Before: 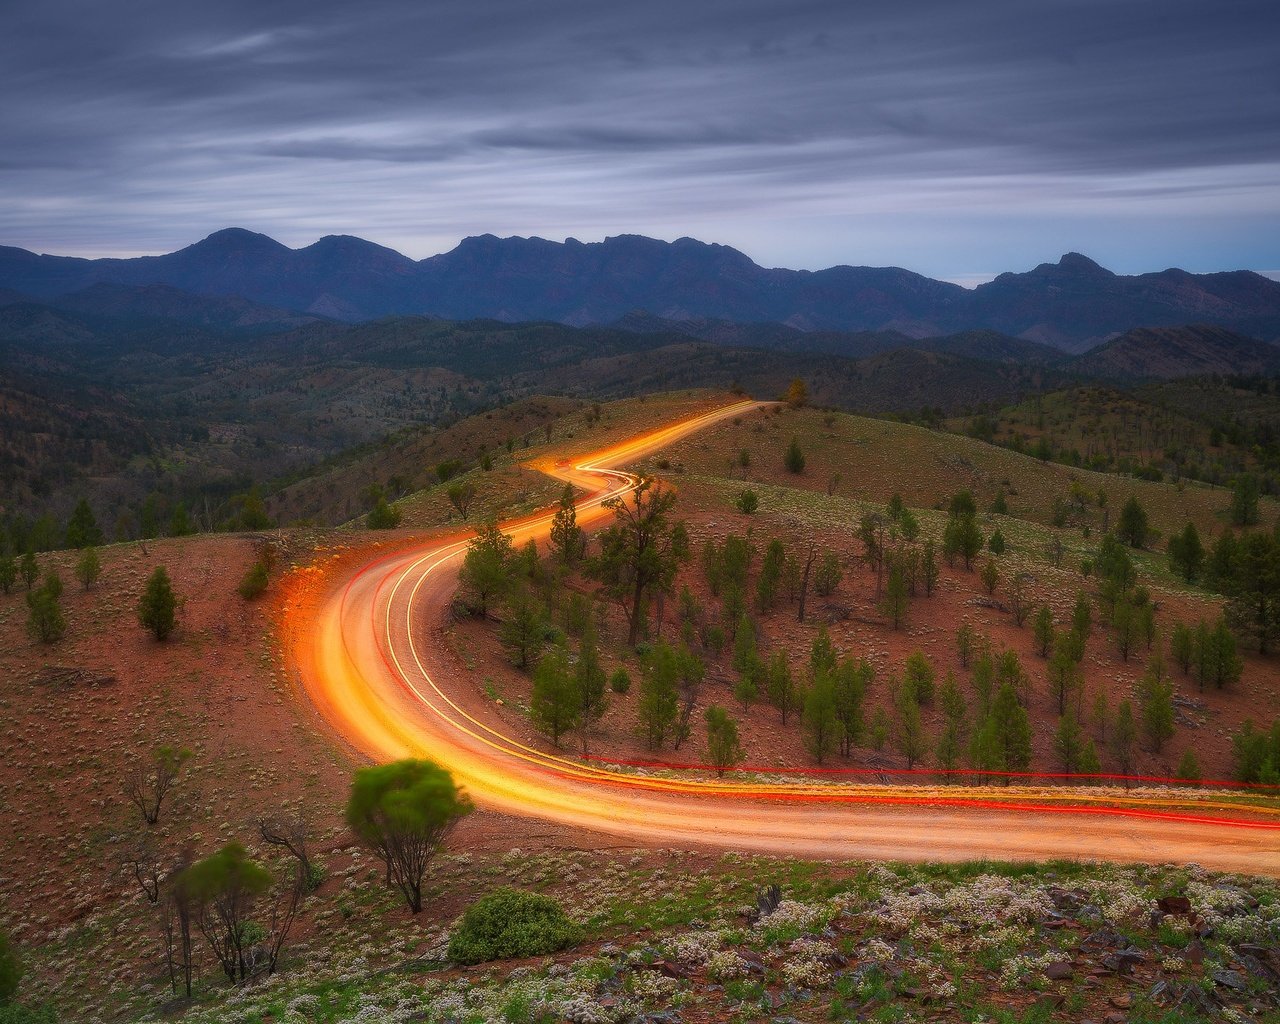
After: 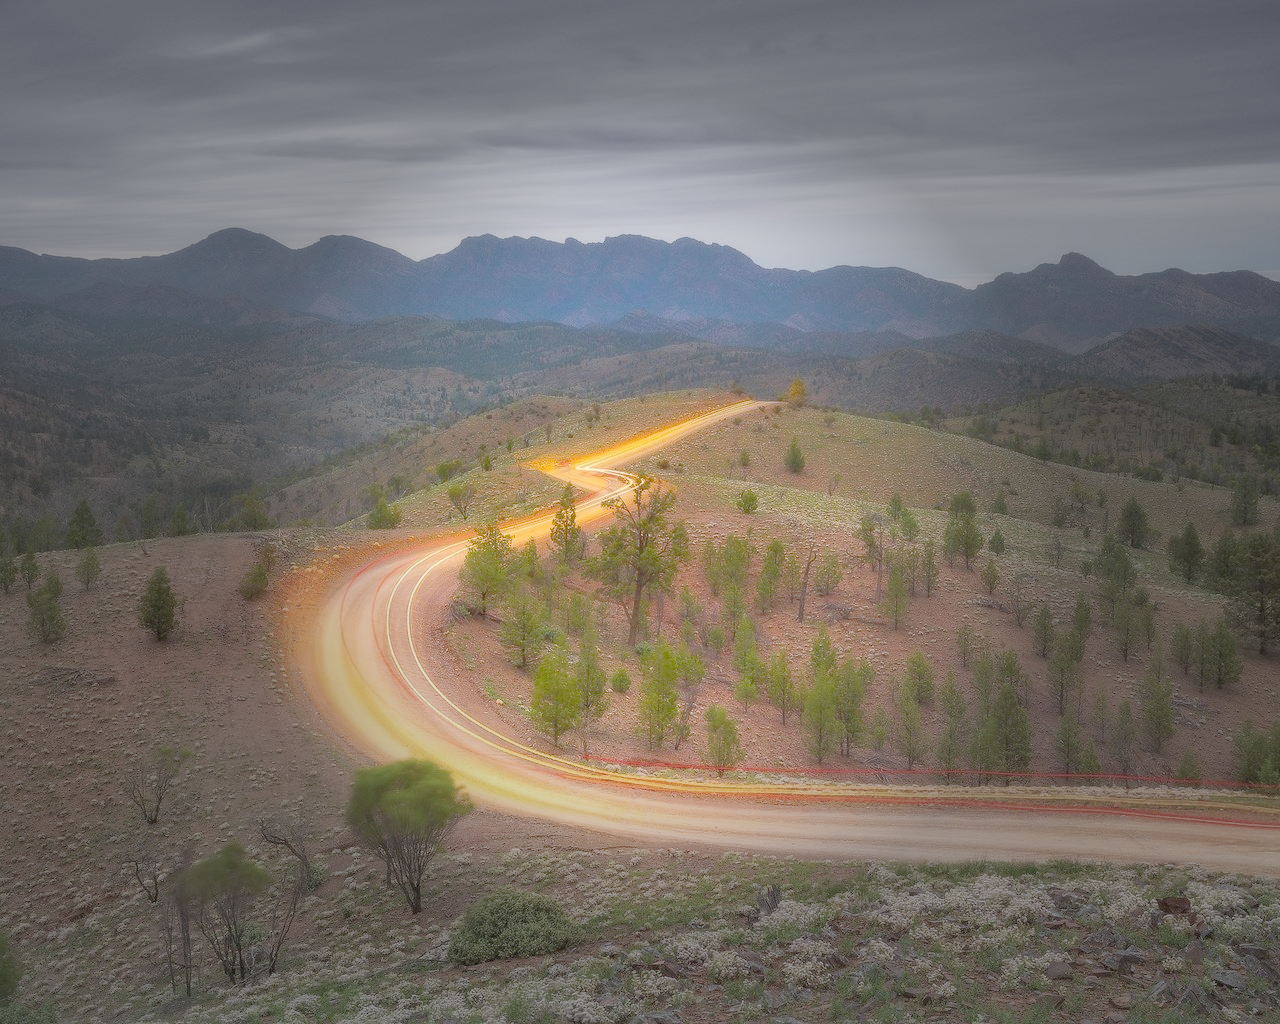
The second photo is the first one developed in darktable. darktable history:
vignetting: fall-off start 31.28%, fall-off radius 34.64%, brightness -0.575
